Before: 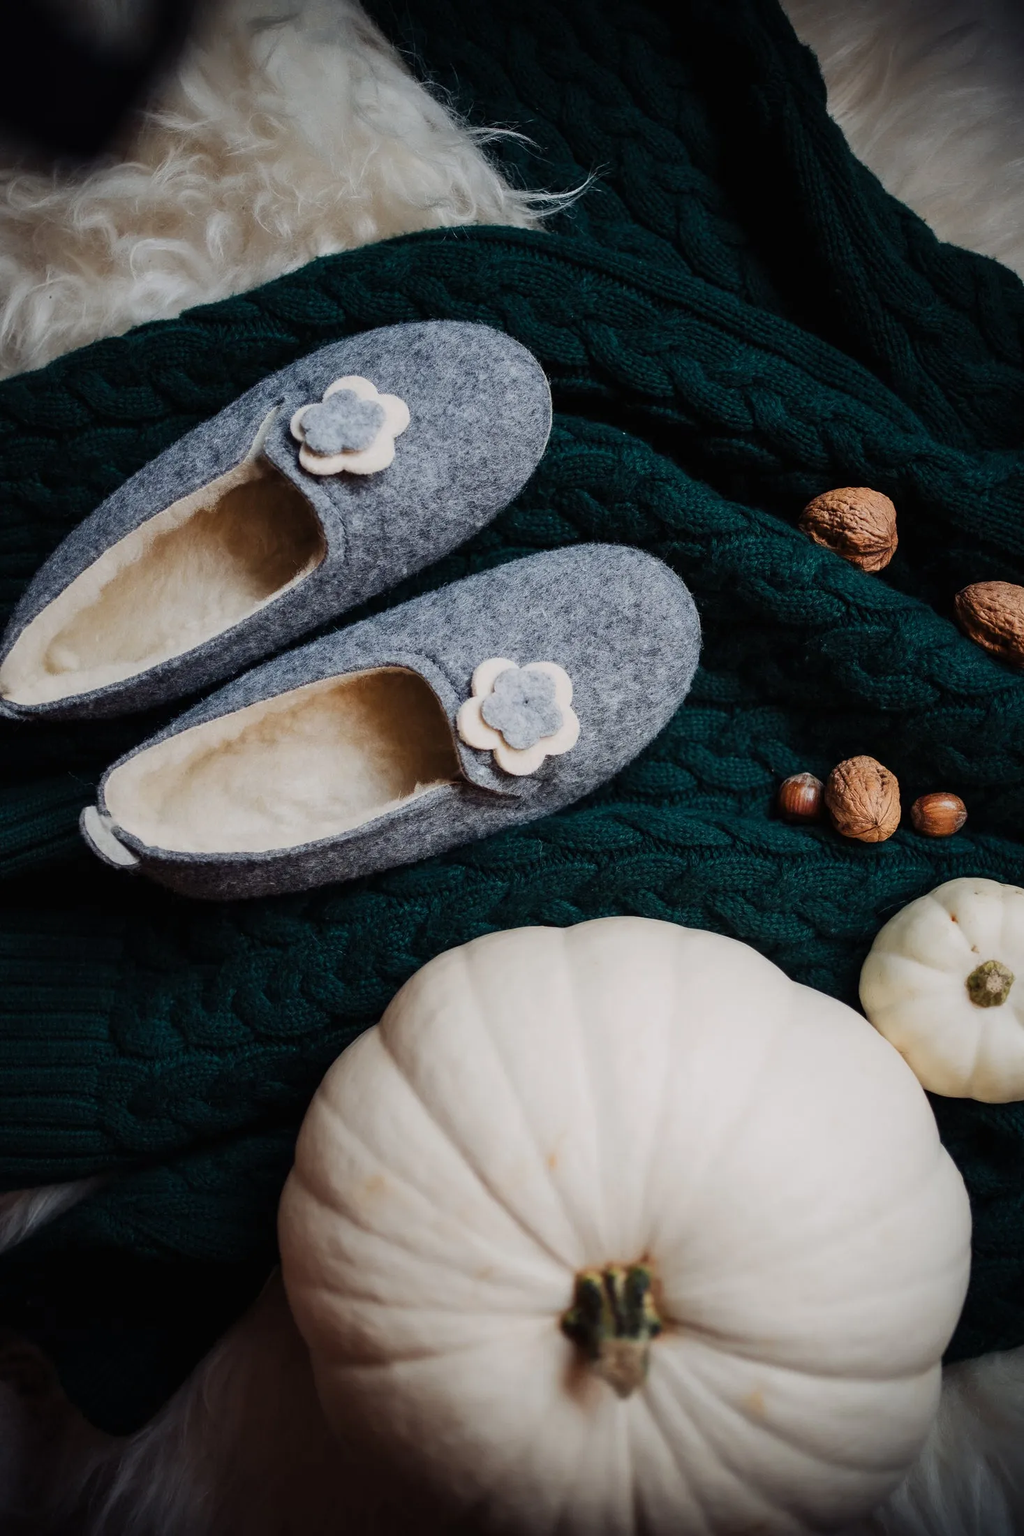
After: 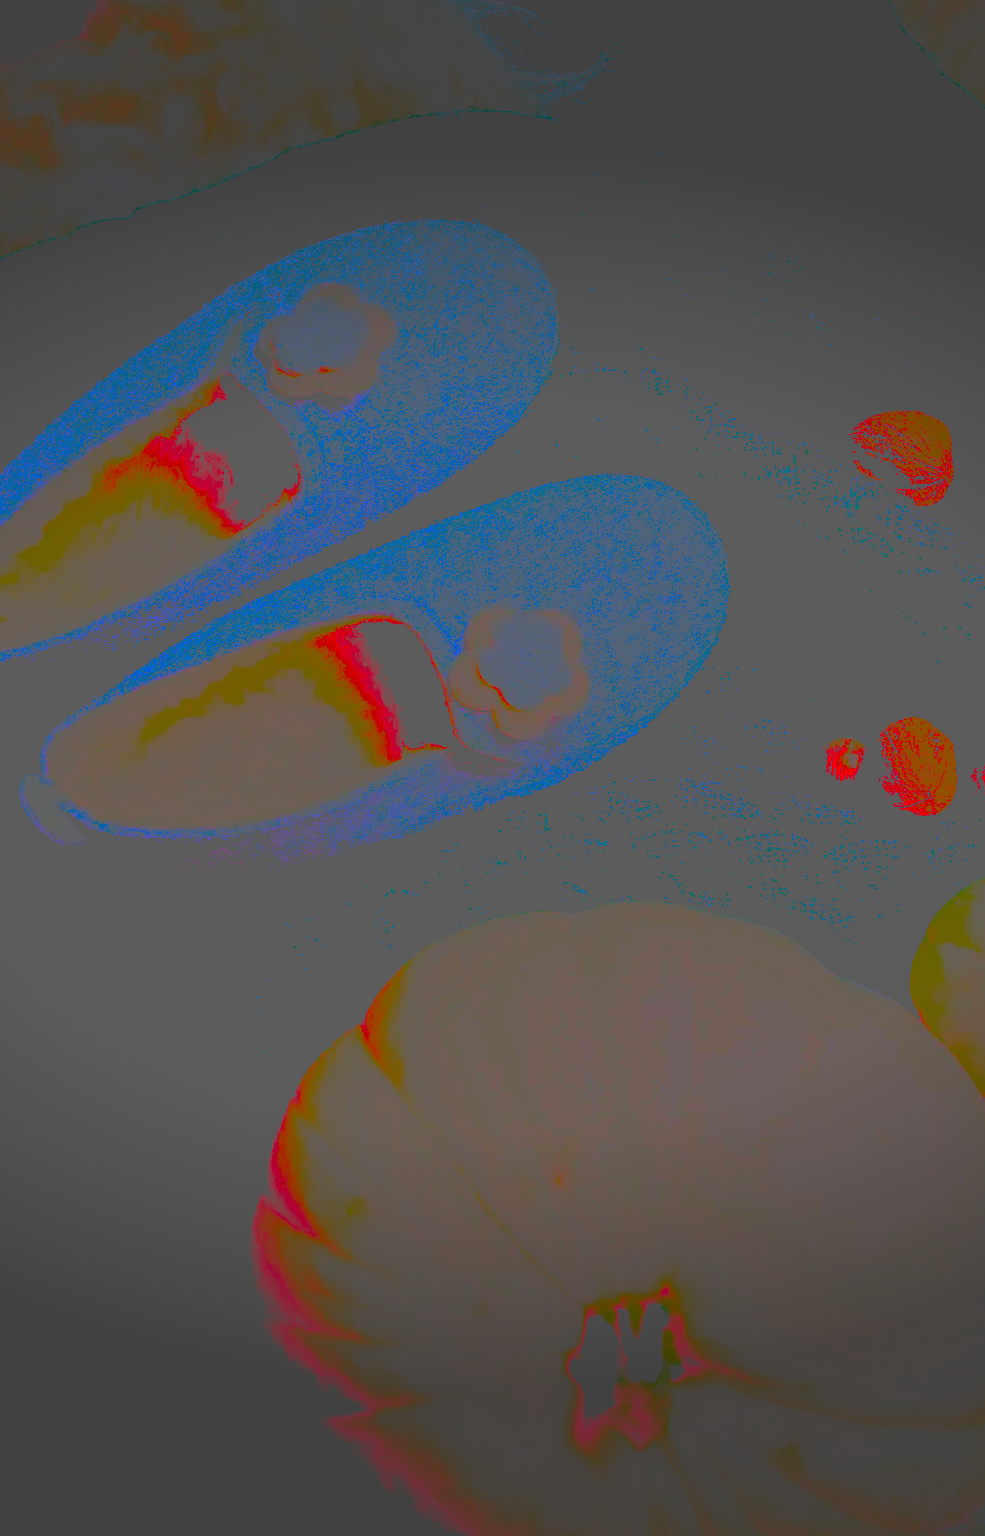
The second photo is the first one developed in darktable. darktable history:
base curve: curves: ch0 [(0.065, 0.026) (0.236, 0.358) (0.53, 0.546) (0.777, 0.841) (0.924, 0.992)], preserve colors none
crop: left 6.171%, top 8.342%, right 9.531%, bottom 4.041%
sharpen: on, module defaults
local contrast: on, module defaults
vignetting: fall-off start 71.27%, width/height ratio 1.335
contrast brightness saturation: contrast -0.971, brightness -0.16, saturation 0.766
color balance rgb: linear chroma grading › global chroma 15.084%, perceptual saturation grading › global saturation 36.621%, perceptual saturation grading › shadows 36.156%, perceptual brilliance grading › mid-tones 10.187%, perceptual brilliance grading › shadows 14.955%, global vibrance 25.575%
